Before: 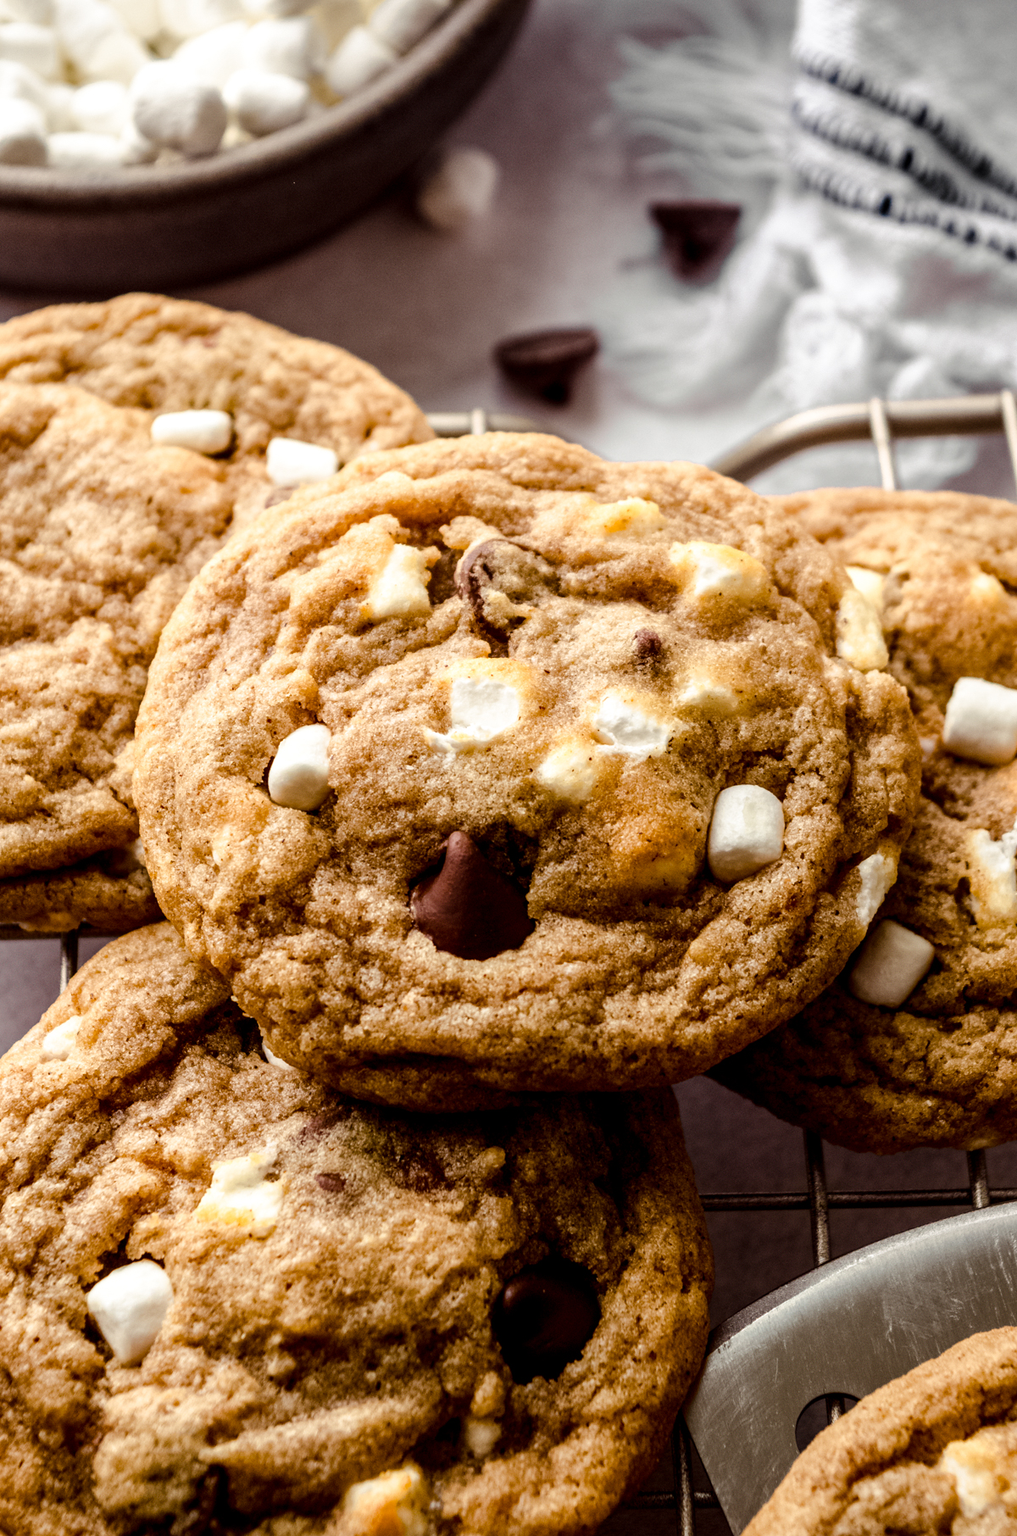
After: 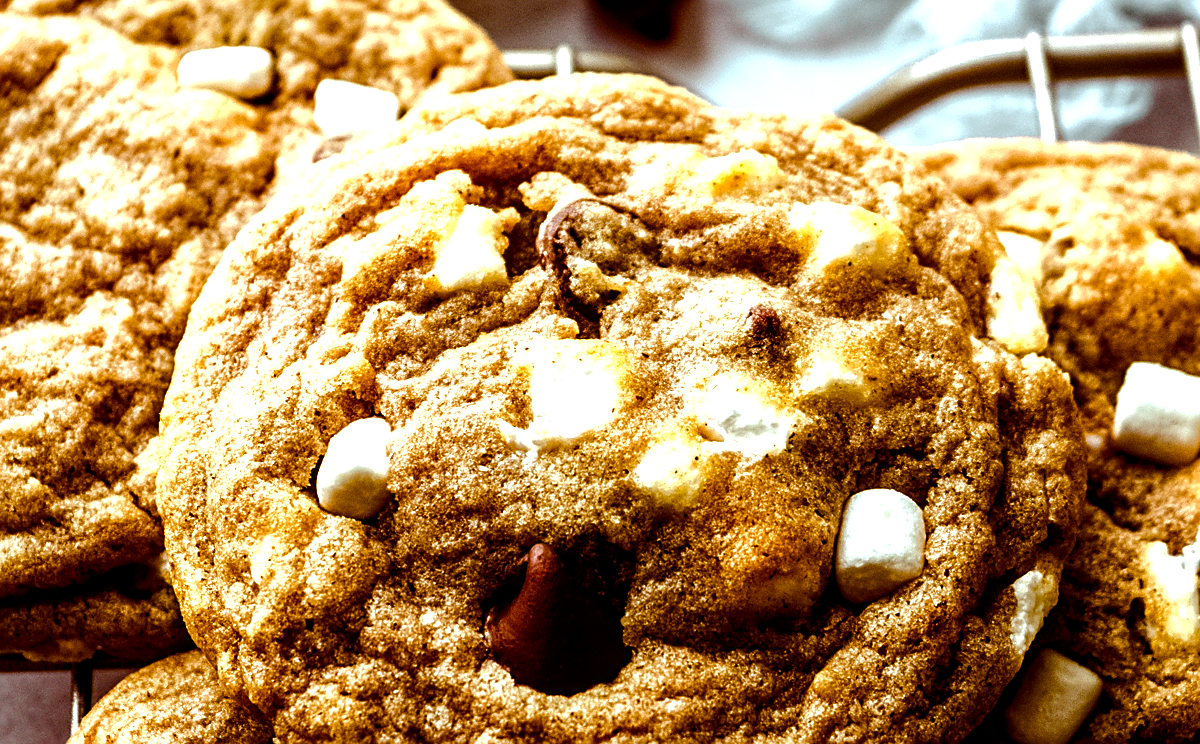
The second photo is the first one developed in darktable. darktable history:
crop and rotate: top 24.124%, bottom 34.768%
contrast brightness saturation: brightness -0.201, saturation 0.077
color correction: highlights a* -9.69, highlights b* -20.99
local contrast: highlights 95%, shadows 90%, detail 160%, midtone range 0.2
sharpen: amount 0.497
color balance rgb: shadows lift › chroma 2.062%, shadows lift › hue 248.35°, power › chroma 2.472%, power › hue 67.71°, linear chroma grading › global chroma 14.698%, perceptual saturation grading › global saturation 20%, perceptual saturation grading › highlights -25.683%, perceptual saturation grading › shadows 50.068%, perceptual brilliance grading › highlights 15.718%, perceptual brilliance grading › mid-tones 5.879%, perceptual brilliance grading › shadows -14.912%, global vibrance 20%
